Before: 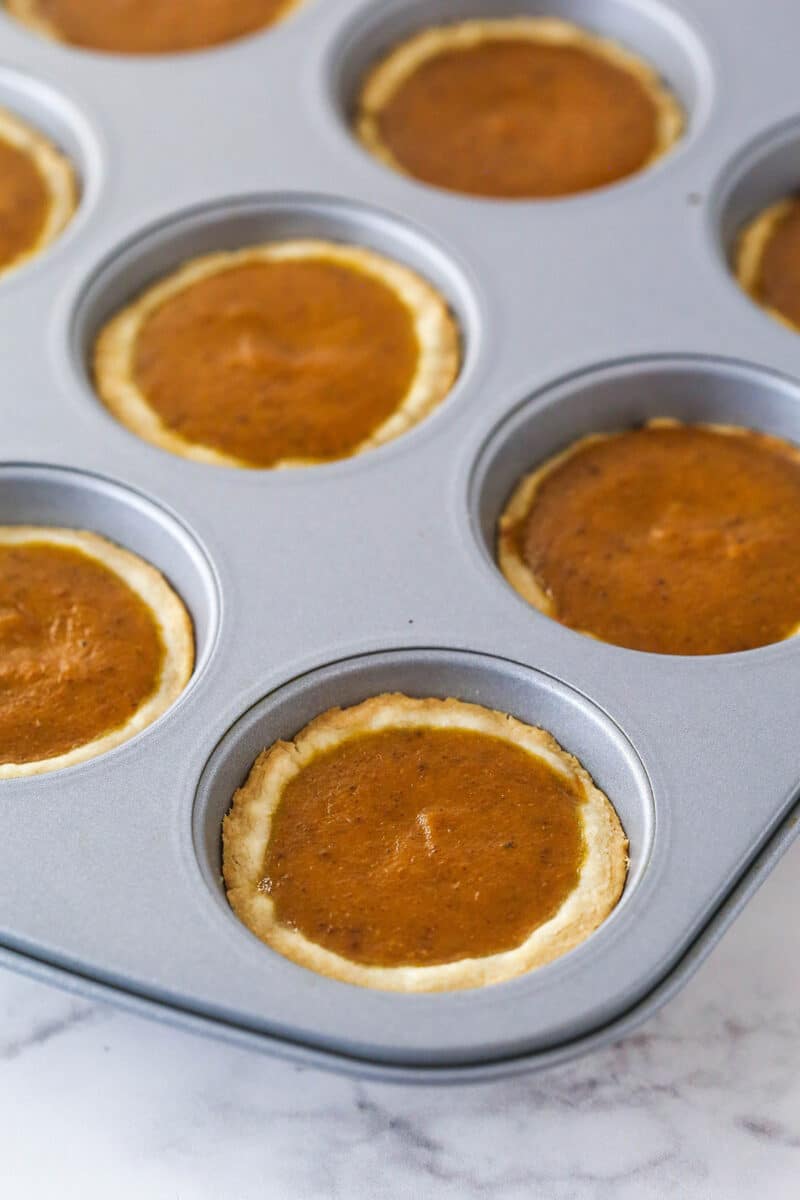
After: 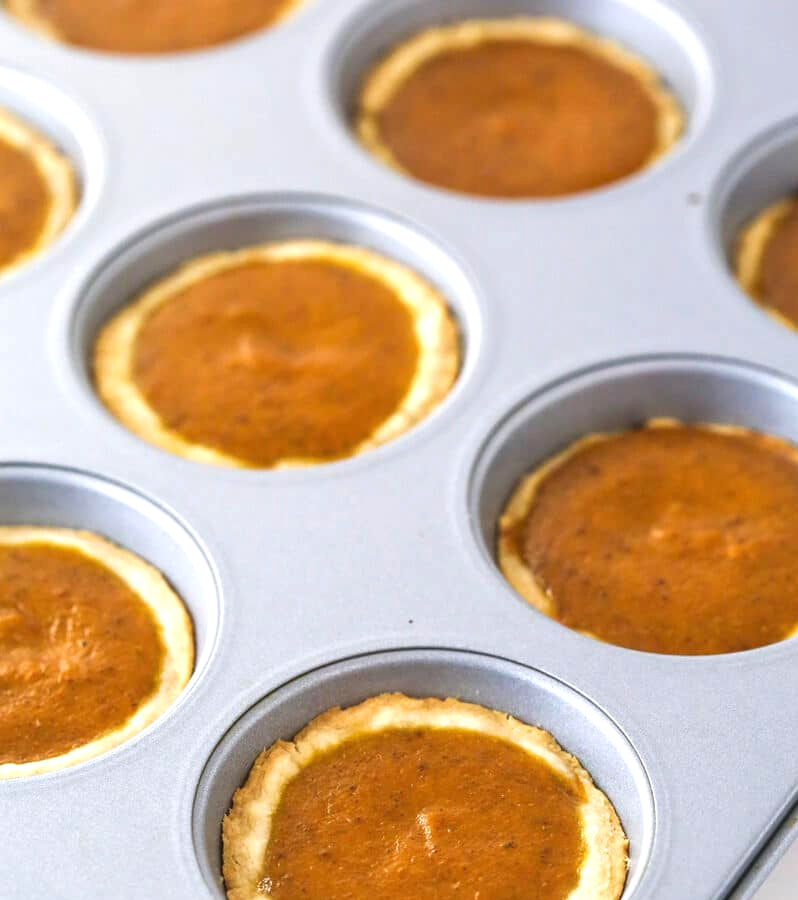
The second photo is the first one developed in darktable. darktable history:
exposure: black level correction 0, exposure 0.6 EV, compensate exposure bias true, compensate highlight preservation false
crop: bottom 24.967%
